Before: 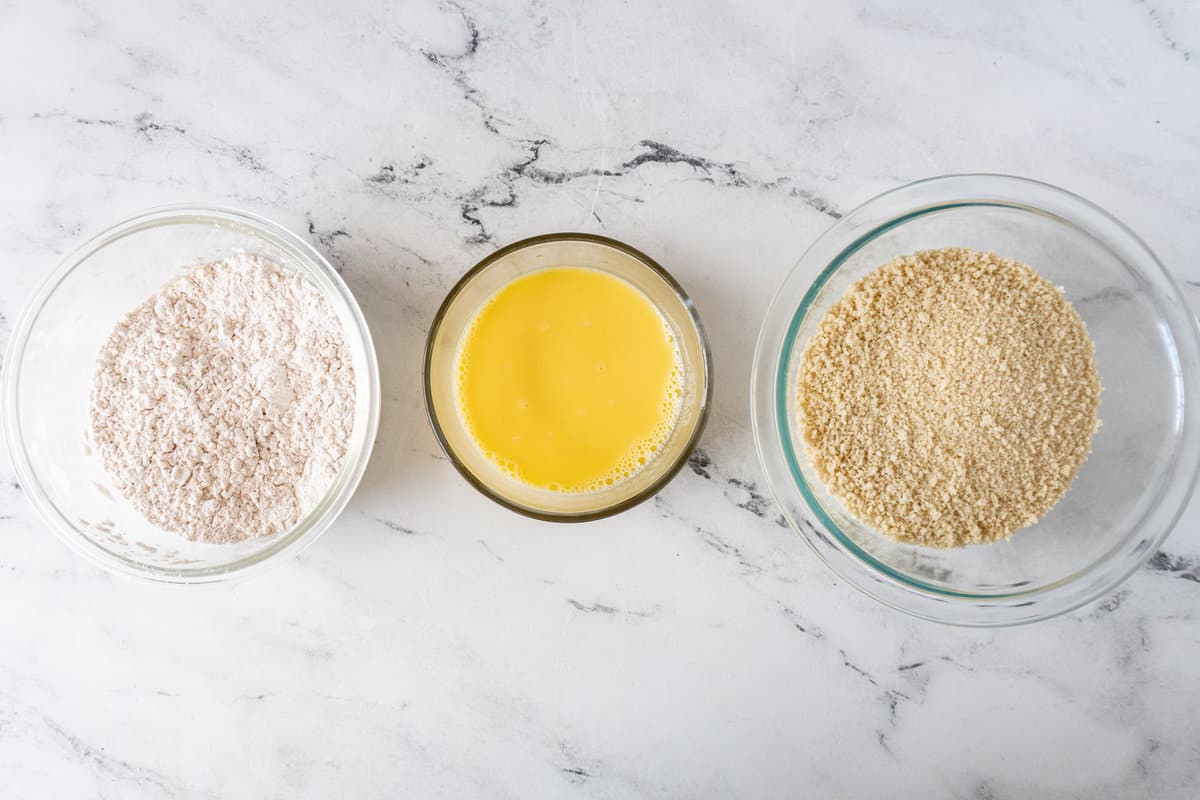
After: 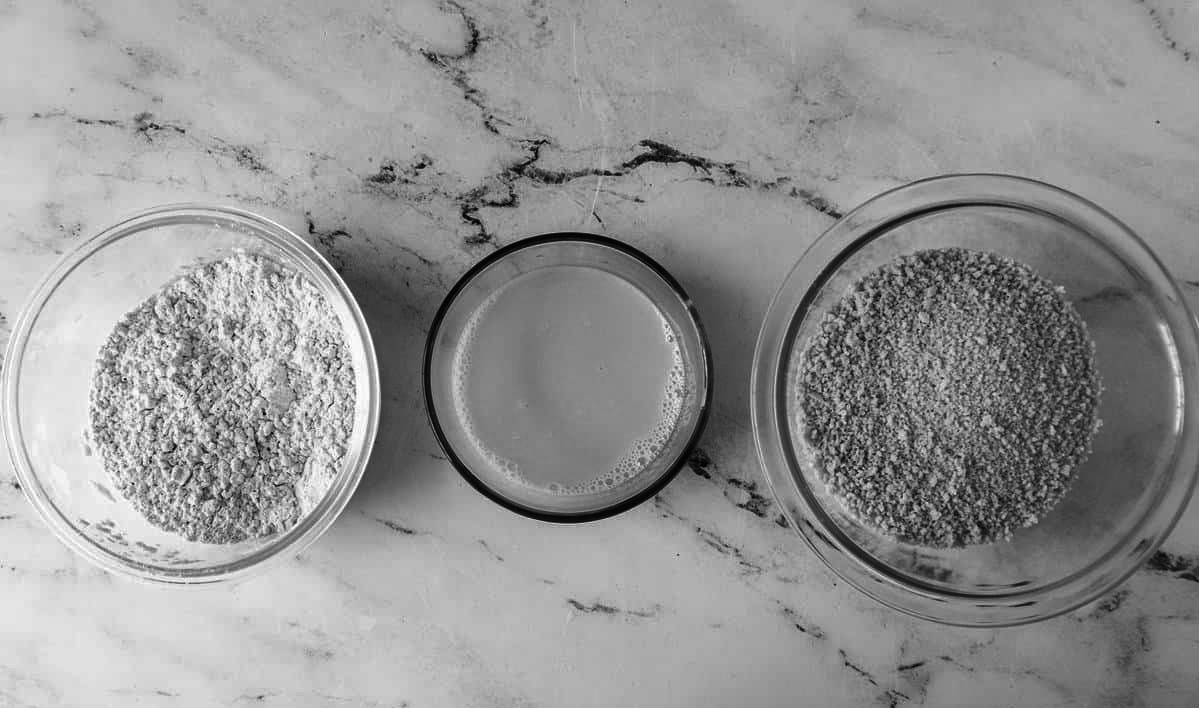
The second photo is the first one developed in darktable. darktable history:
crop and rotate: top 0%, bottom 11.49%
color balance rgb: perceptual saturation grading › global saturation 30%, global vibrance 20%
contrast brightness saturation: contrast 0.02, brightness -1, saturation -1
